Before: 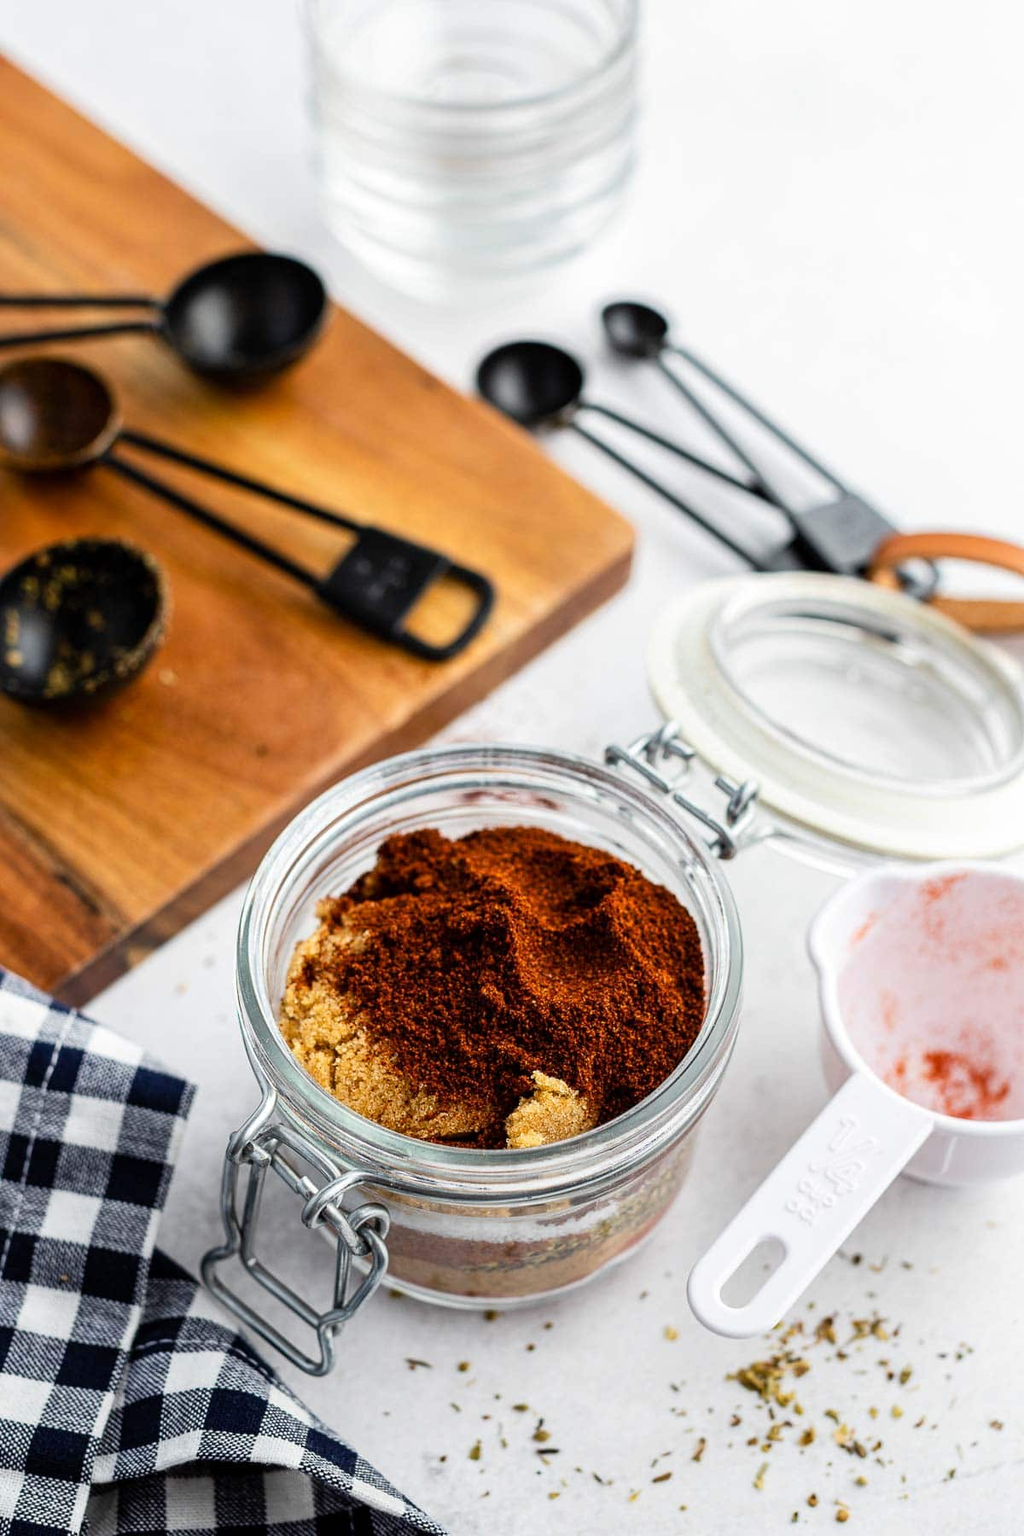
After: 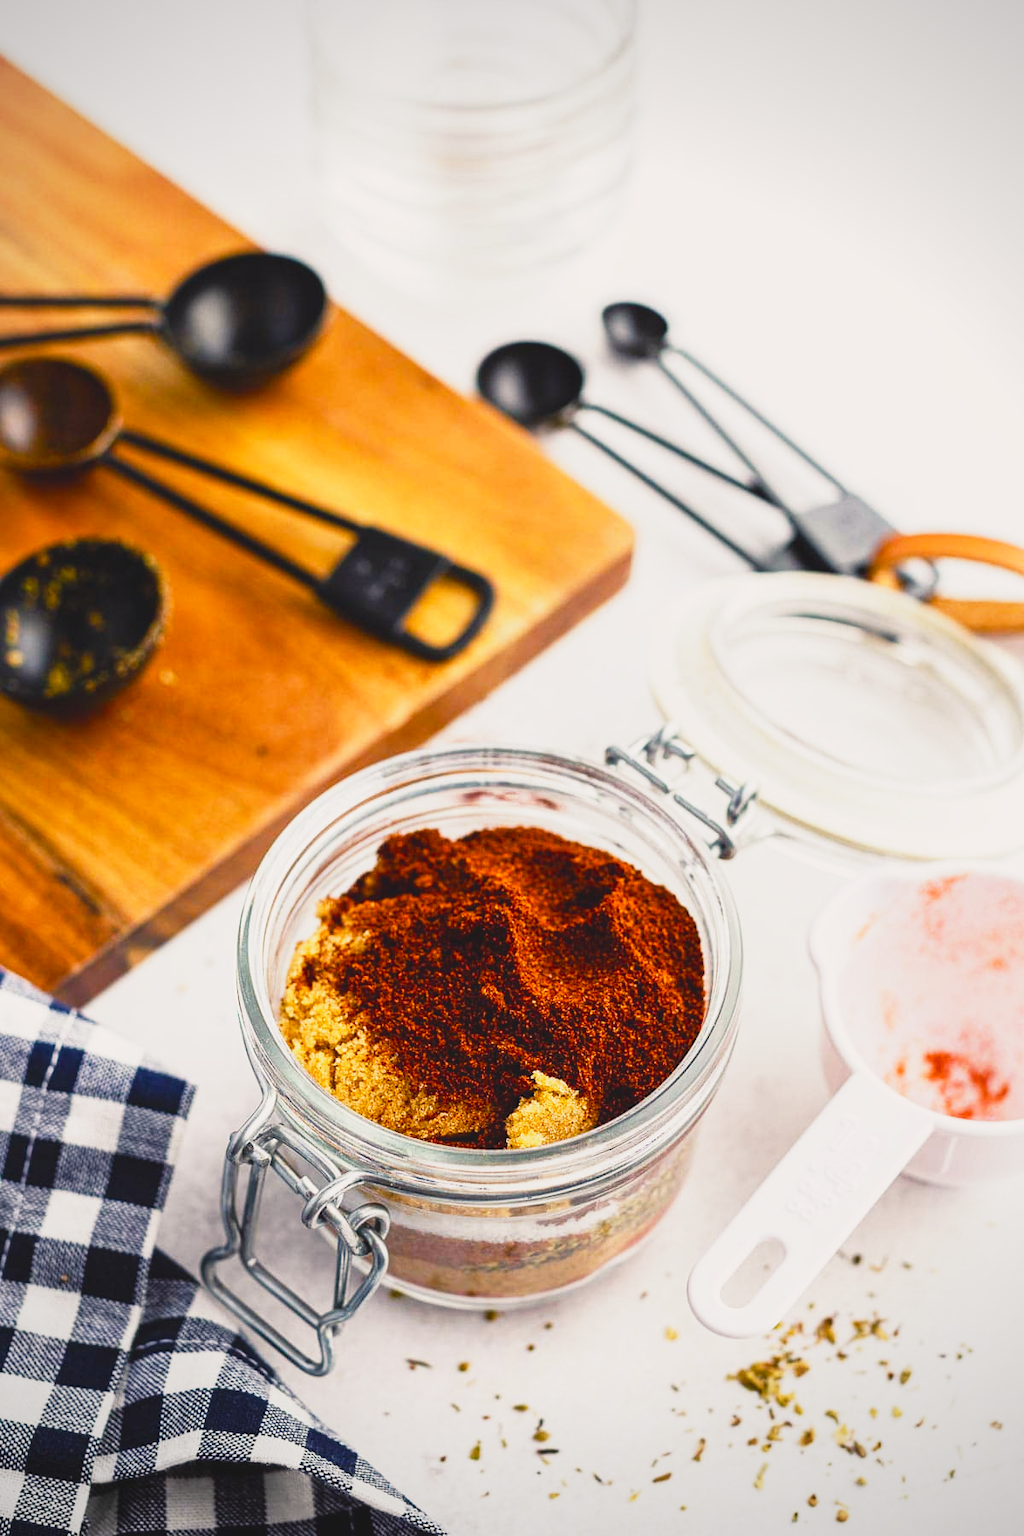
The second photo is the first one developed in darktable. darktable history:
base curve: curves: ch0 [(0, 0) (0.088, 0.125) (0.176, 0.251) (0.354, 0.501) (0.613, 0.749) (1, 0.877)], preserve colors none
color balance rgb: shadows lift › chroma 2%, shadows lift › hue 247.2°, power › chroma 0.3%, power › hue 25.2°, highlights gain › chroma 3%, highlights gain › hue 60°, global offset › luminance 0.75%, perceptual saturation grading › global saturation 20%, perceptual saturation grading › highlights -20%, perceptual saturation grading › shadows 30%, global vibrance 20%
vignetting: fall-off radius 60.92%
